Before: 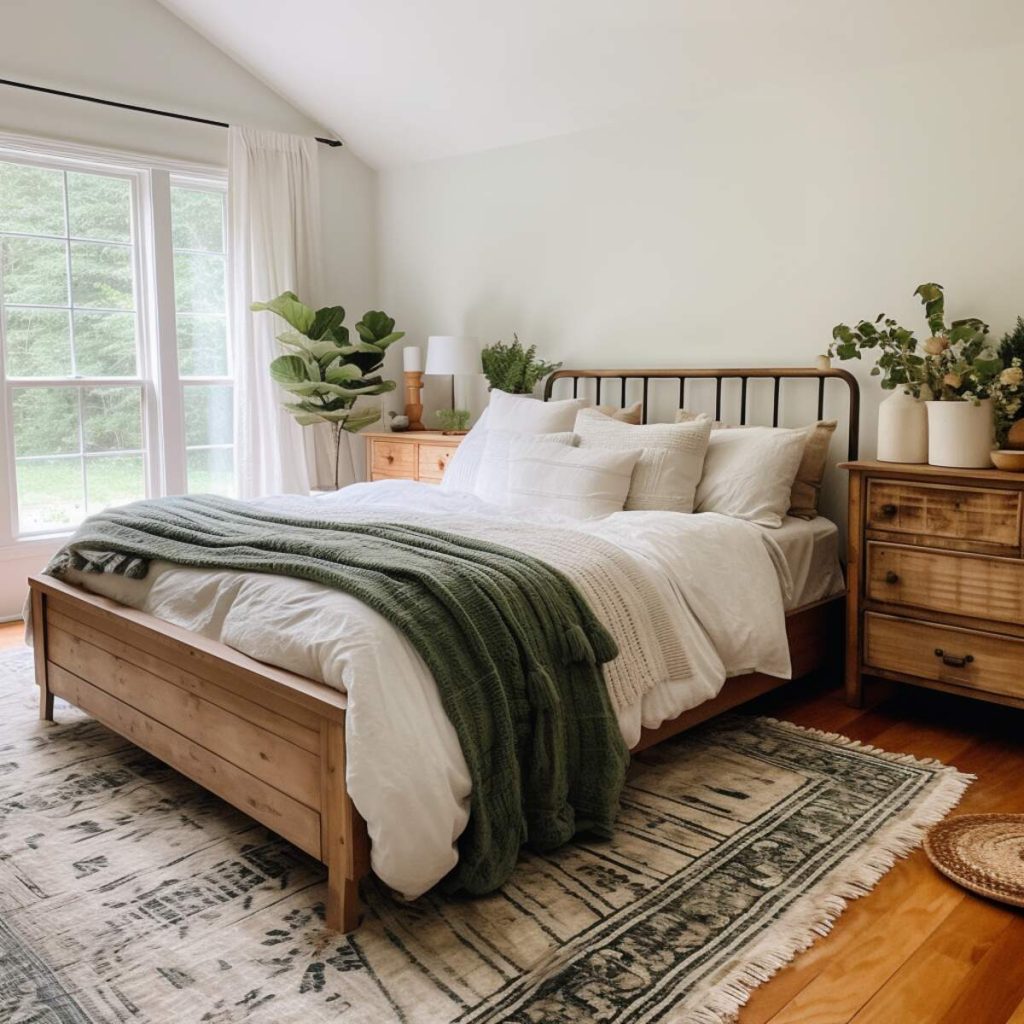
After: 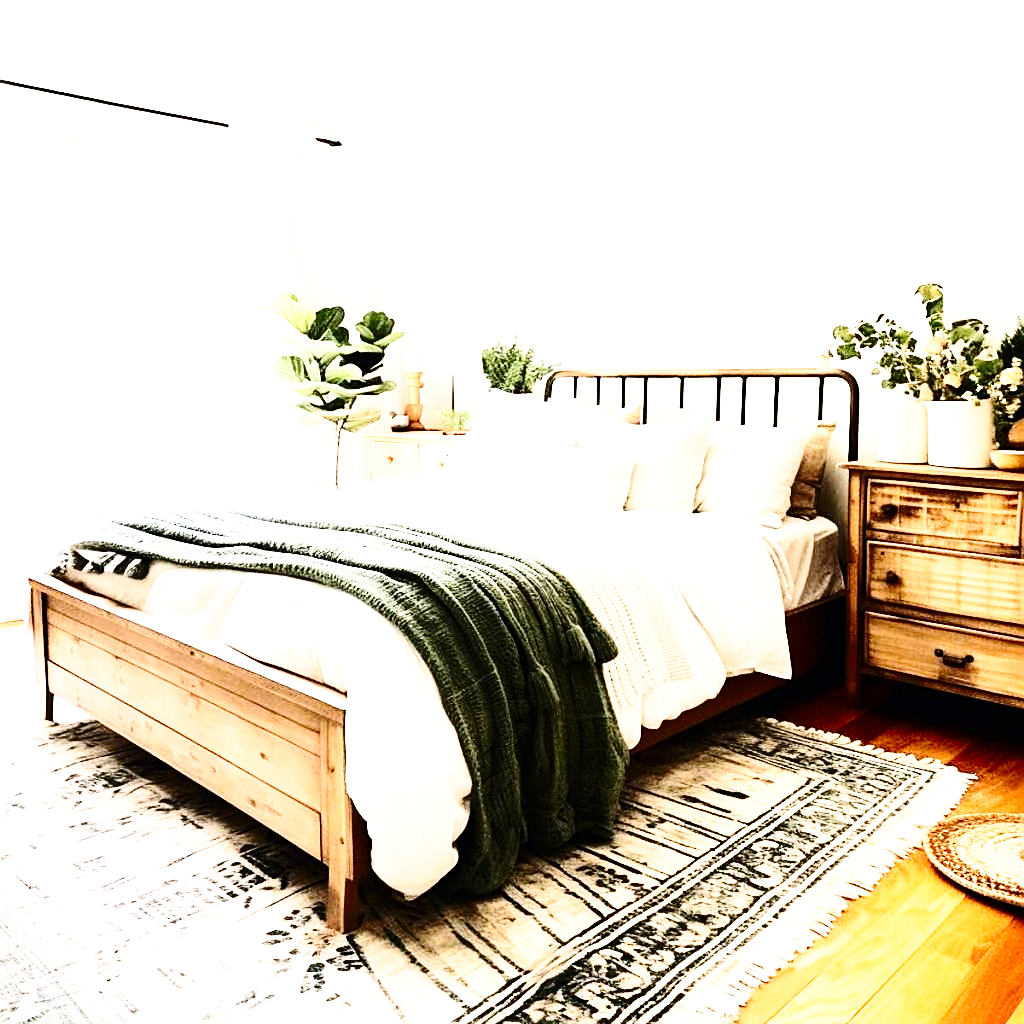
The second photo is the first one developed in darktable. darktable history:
exposure: exposure 0.998 EV, compensate highlight preservation false
base curve: curves: ch0 [(0, 0) (0.028, 0.03) (0.121, 0.232) (0.46, 0.748) (0.859, 0.968) (1, 1)], preserve colors none
sharpen: on, module defaults
tone equalizer: -8 EV -1.04 EV, -7 EV -1.02 EV, -6 EV -0.833 EV, -5 EV -0.615 EV, -3 EV 0.593 EV, -2 EV 0.868 EV, -1 EV 0.998 EV, +0 EV 1.07 EV, smoothing diameter 2.13%, edges refinement/feathering 21.08, mask exposure compensation -1.57 EV, filter diffusion 5
contrast brightness saturation: contrast 0.272
